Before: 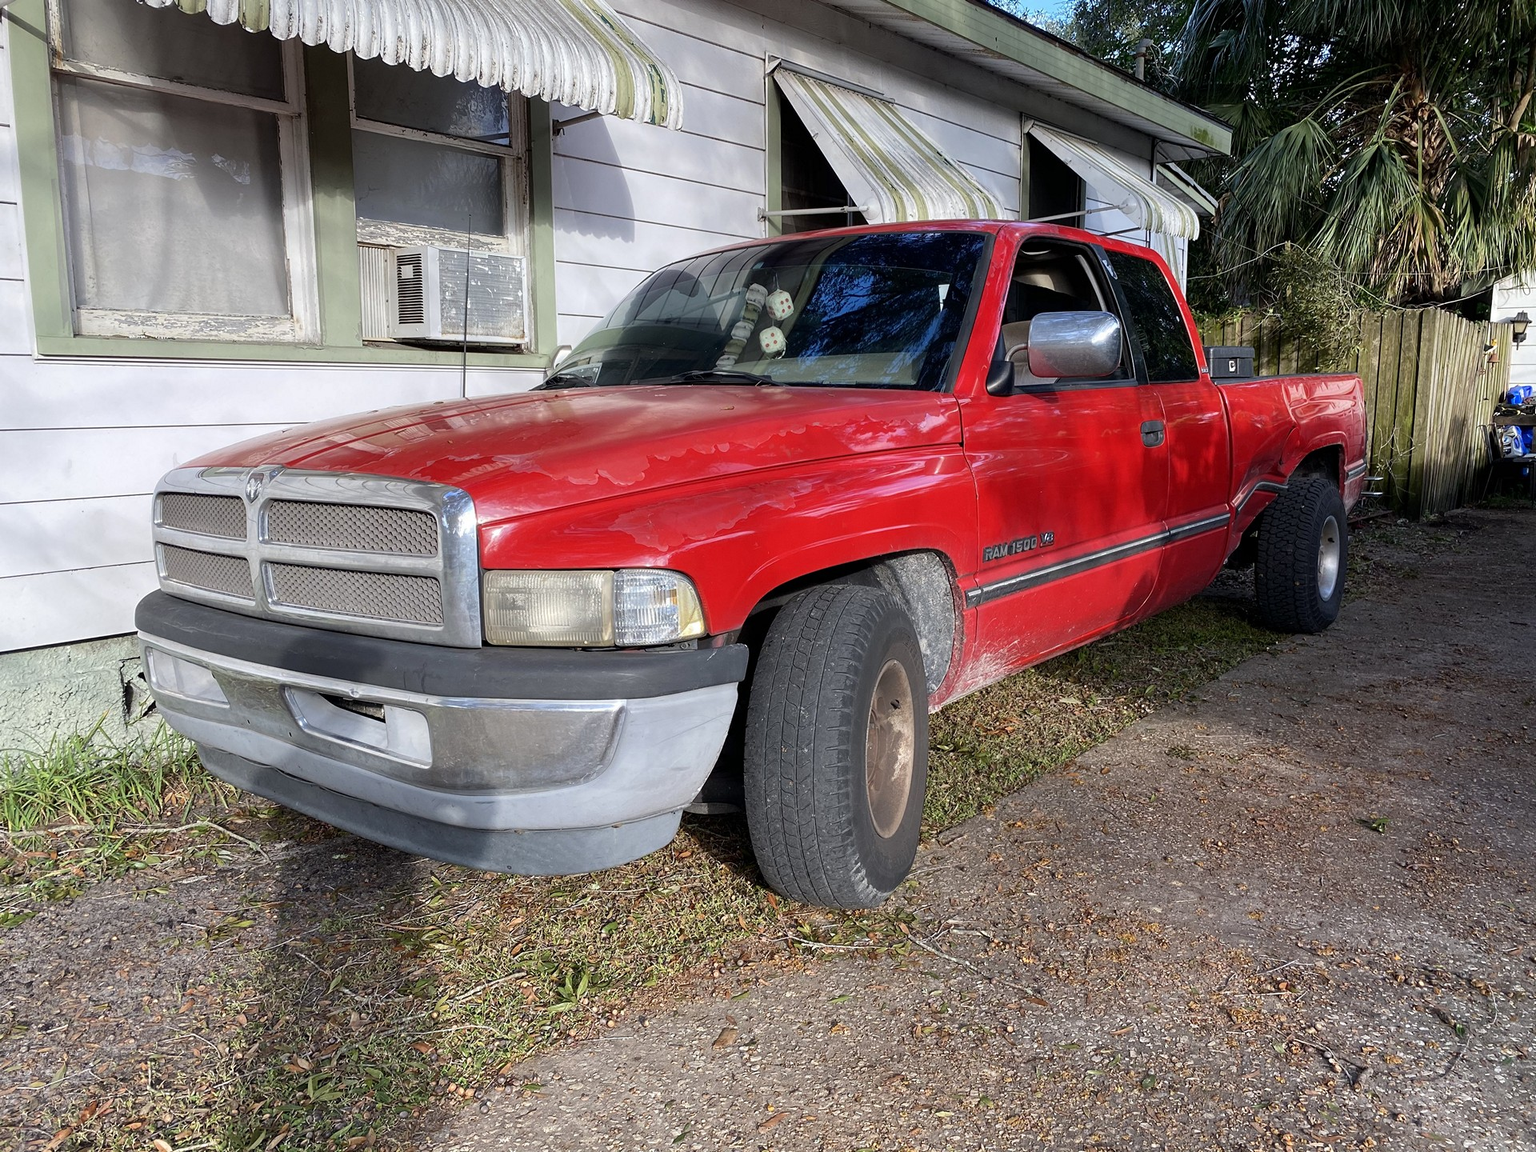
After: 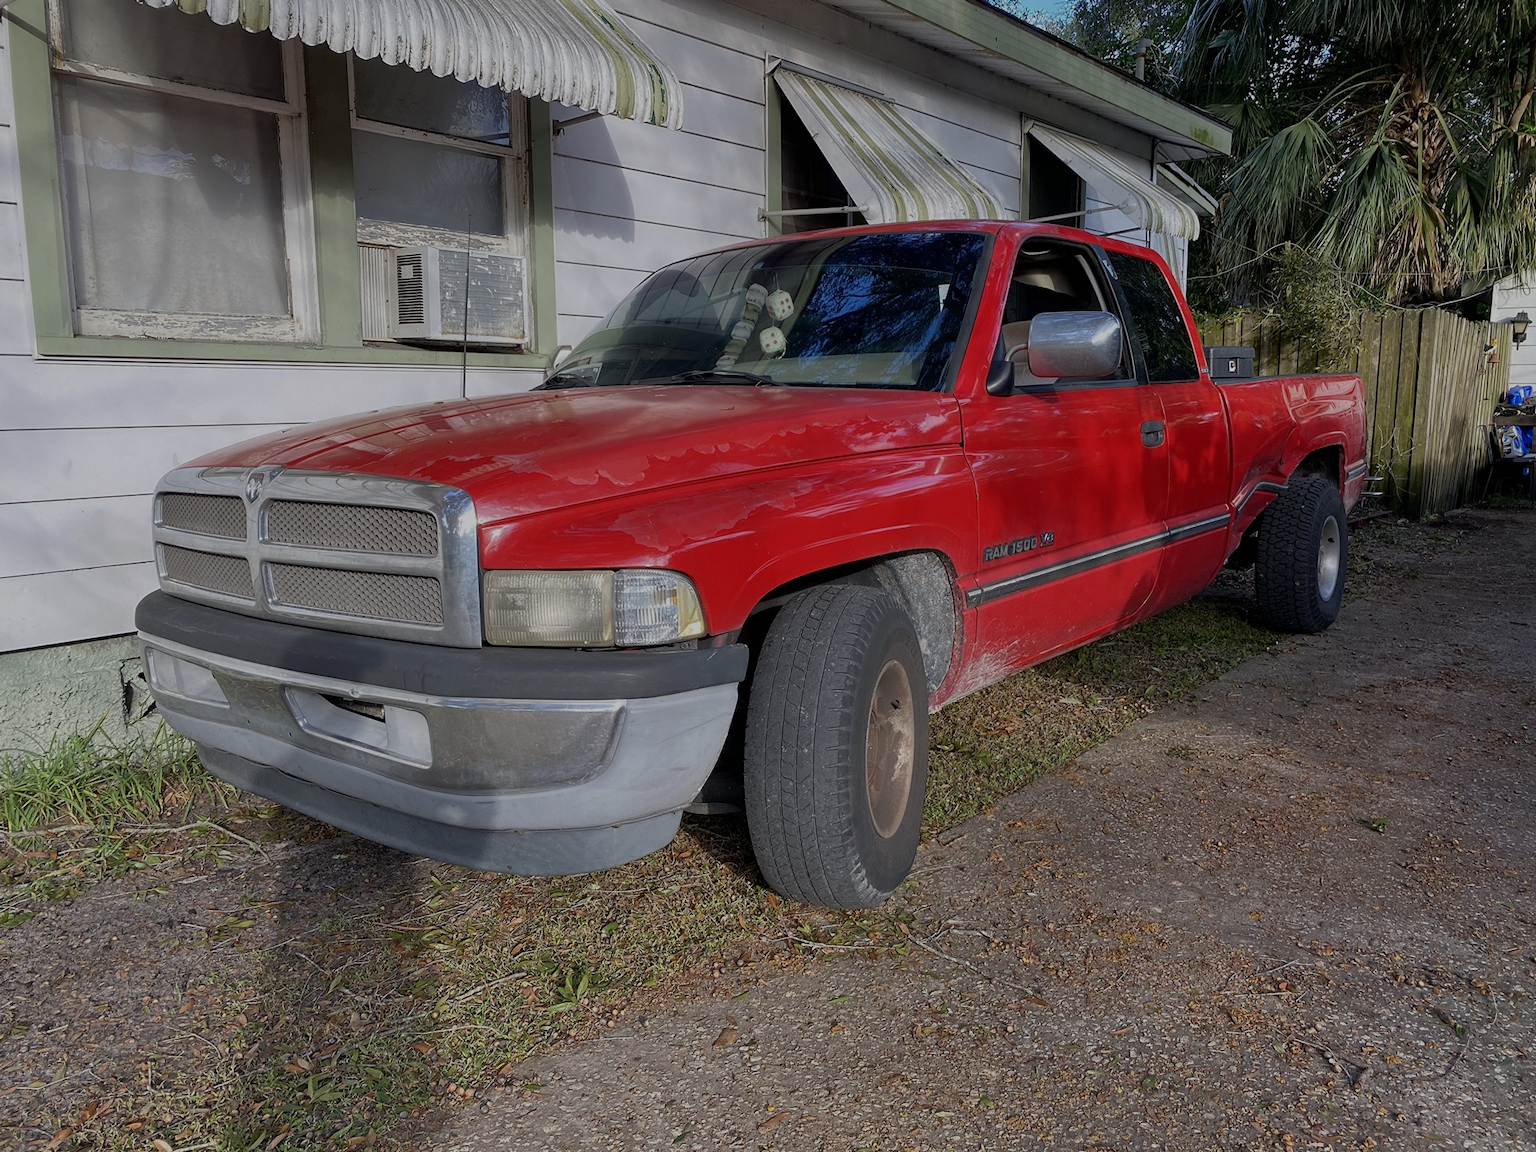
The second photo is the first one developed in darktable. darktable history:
tone equalizer: -8 EV -0.005 EV, -7 EV 0.033 EV, -6 EV -0.005 EV, -5 EV 0.004 EV, -4 EV -0.052 EV, -3 EV -0.234 EV, -2 EV -0.647 EV, -1 EV -0.967 EV, +0 EV -0.966 EV
